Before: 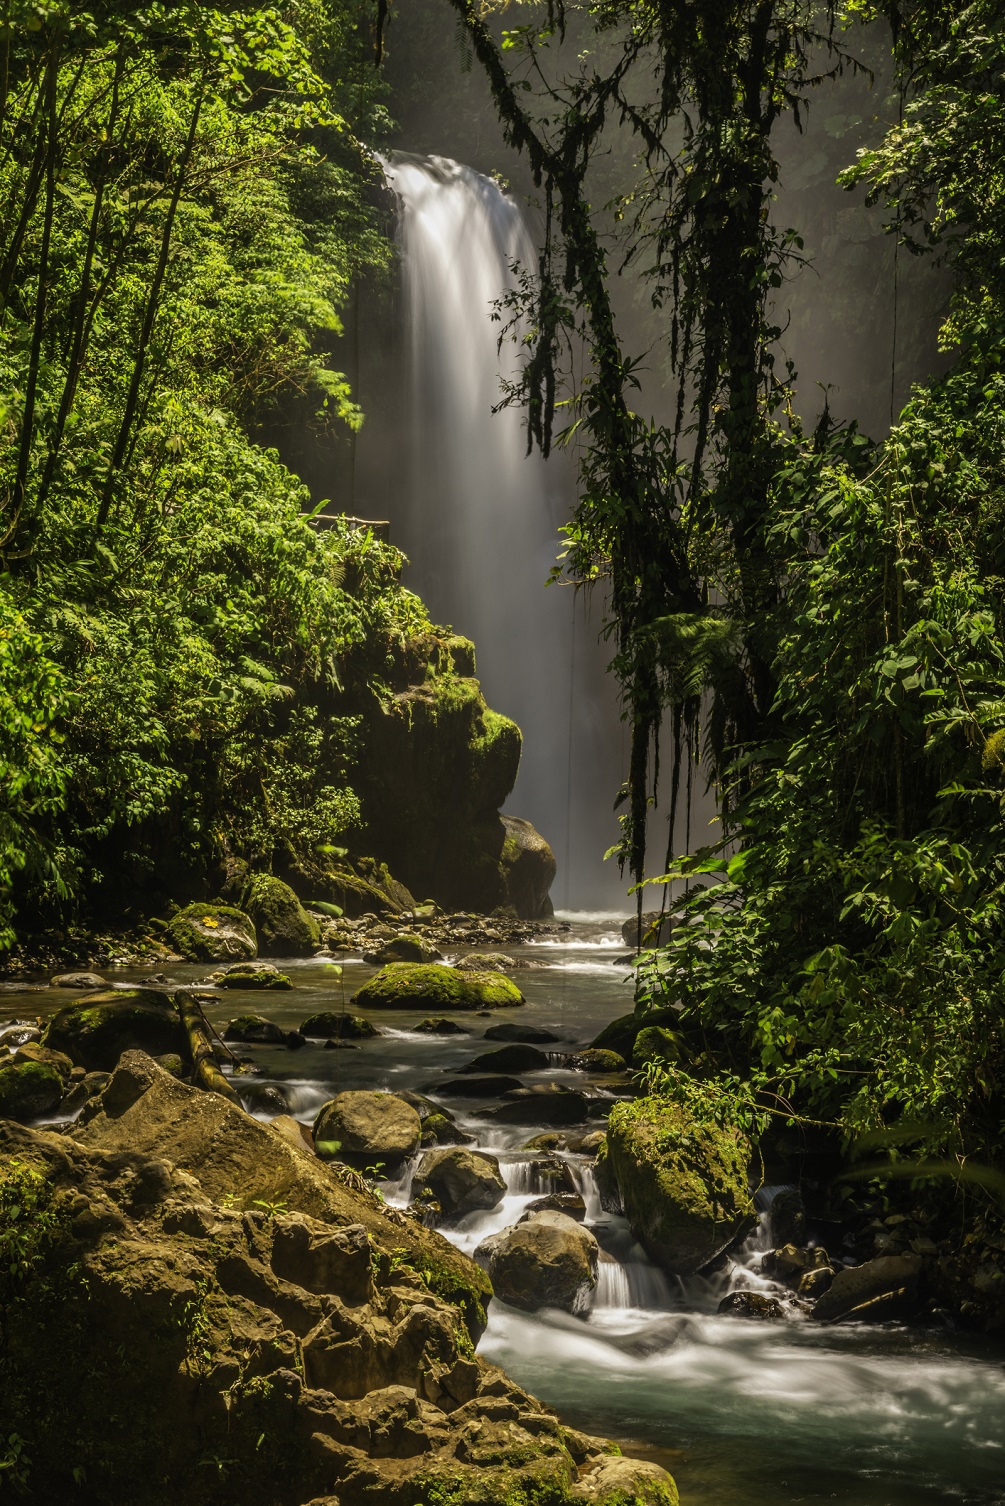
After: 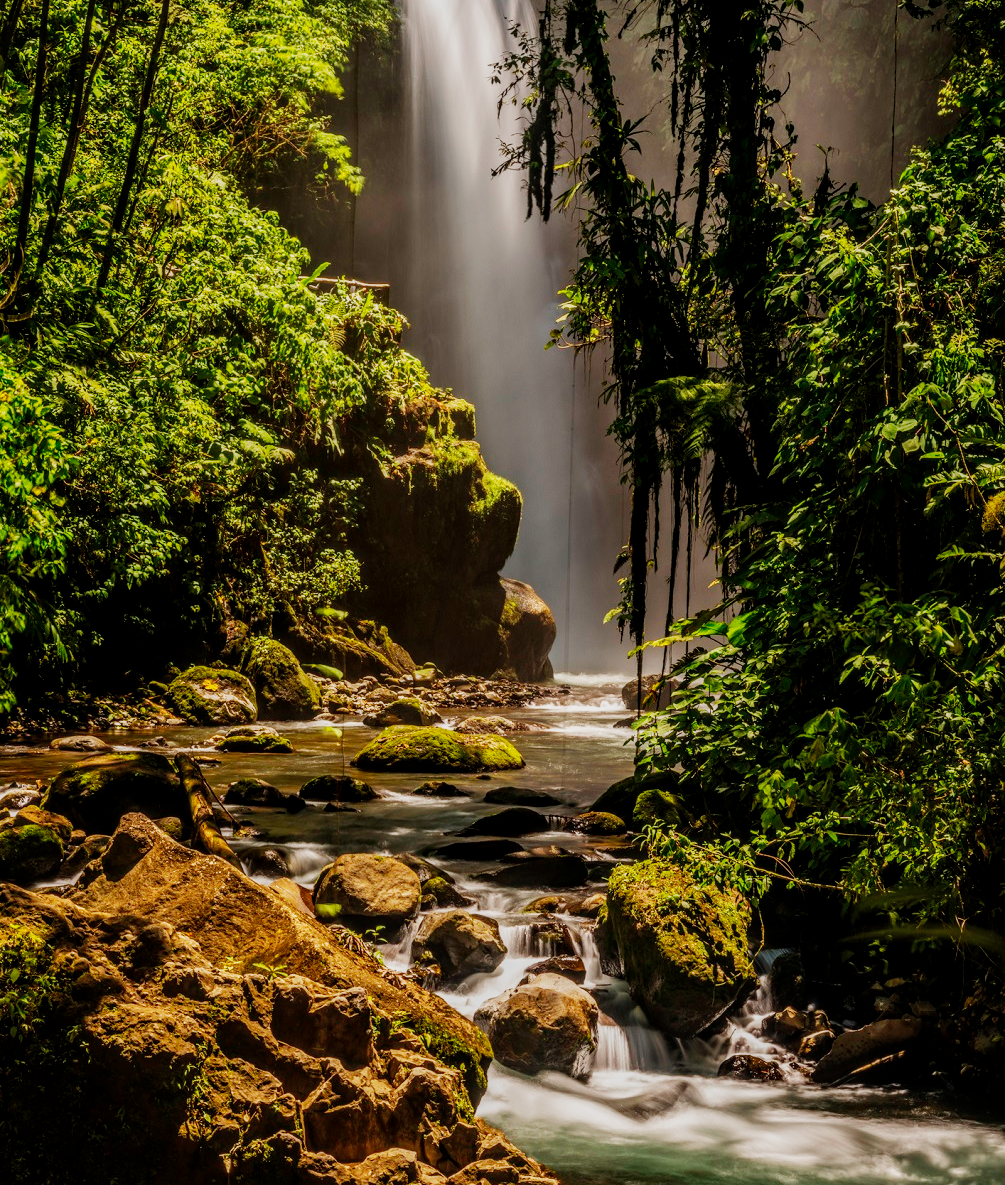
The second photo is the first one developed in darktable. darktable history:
crop and rotate: top 15.774%, bottom 5.506%
local contrast: on, module defaults
sigmoid: contrast 1.7, skew -0.2, preserve hue 0%, red attenuation 0.1, red rotation 0.035, green attenuation 0.1, green rotation -0.017, blue attenuation 0.15, blue rotation -0.052, base primaries Rec2020
